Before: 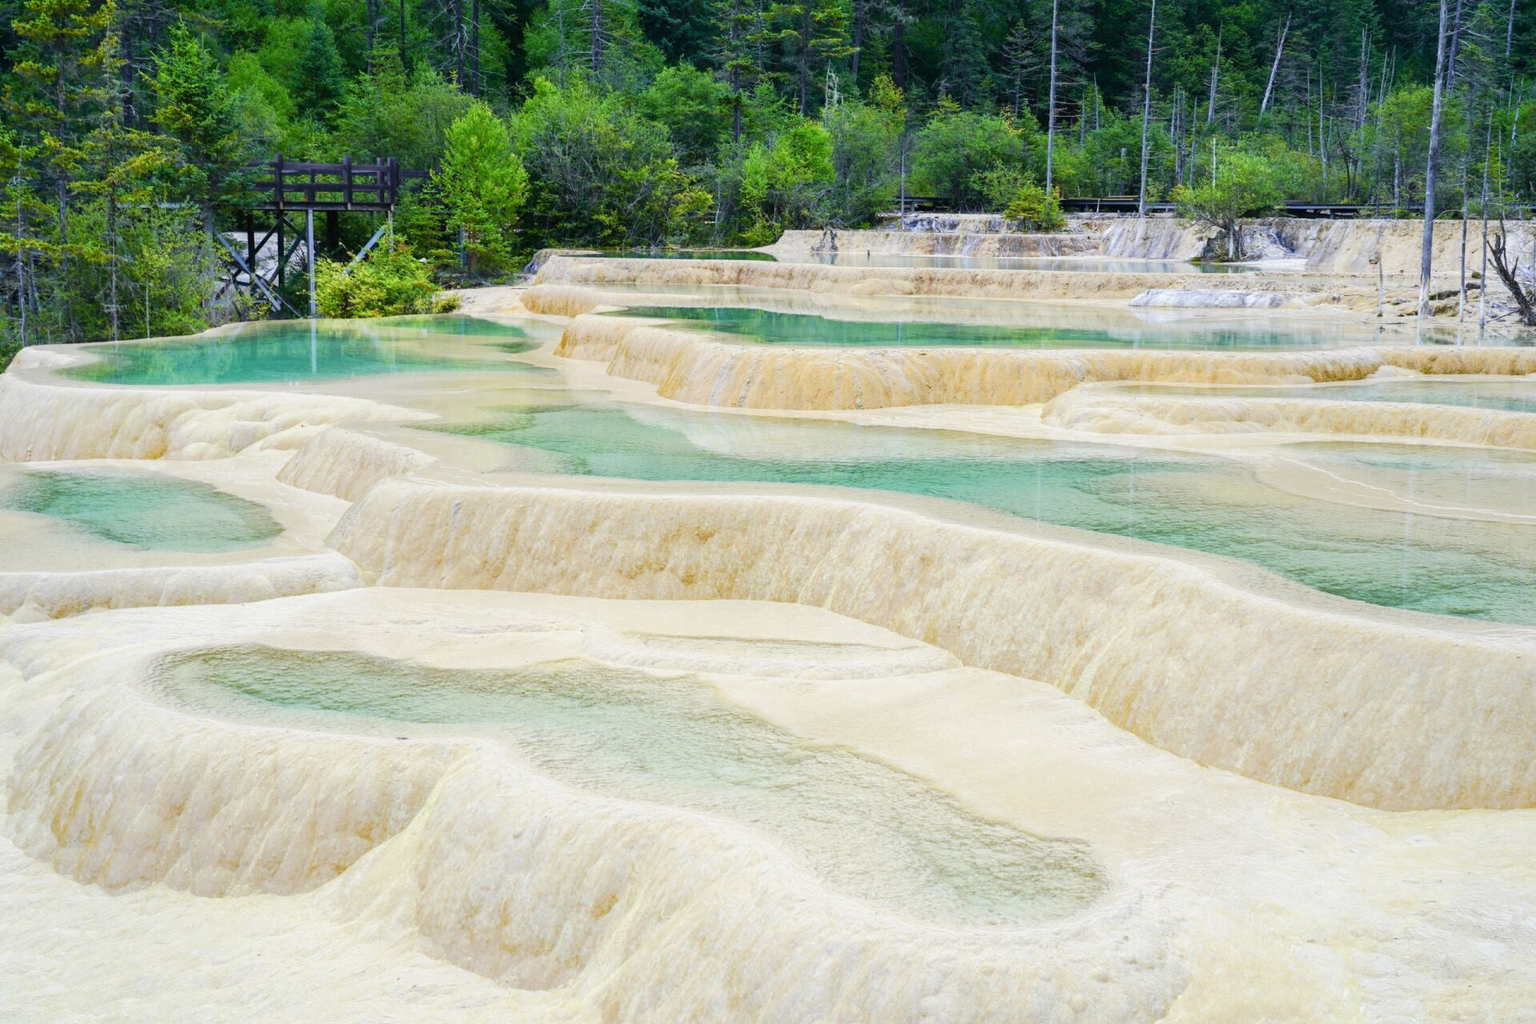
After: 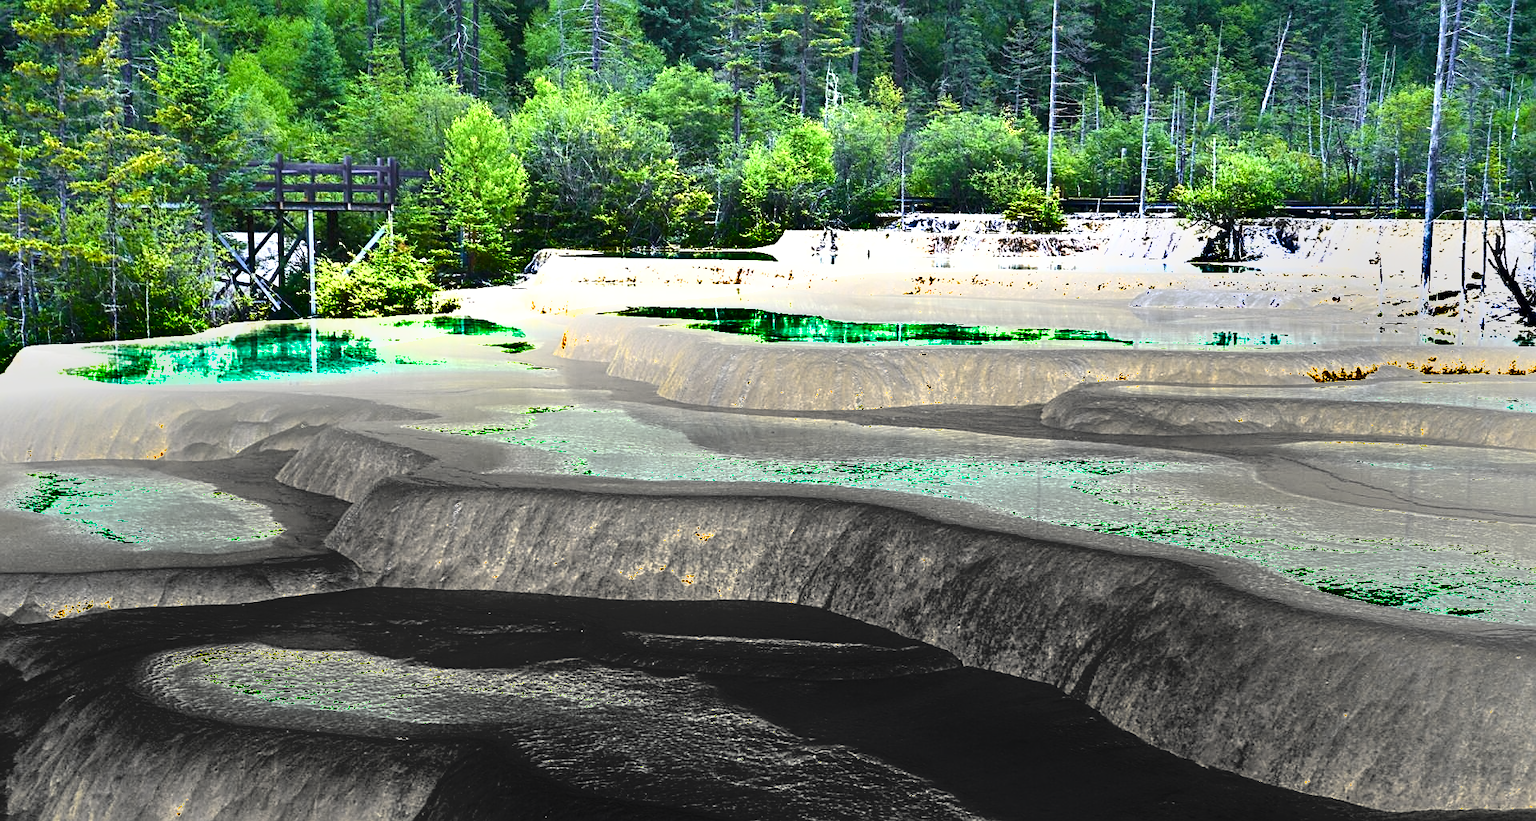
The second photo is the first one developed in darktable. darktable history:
exposure: black level correction 0, exposure 1.545 EV, compensate highlight preservation false
tone equalizer: on, module defaults
crop: bottom 19.715%
shadows and highlights: shadows 24.23, highlights -78.32, soften with gaussian
vignetting: fall-off start 39.13%, fall-off radius 41%, brightness -0.243, saturation 0.151
color correction: highlights b* 0, saturation 0.859
sharpen: on, module defaults
